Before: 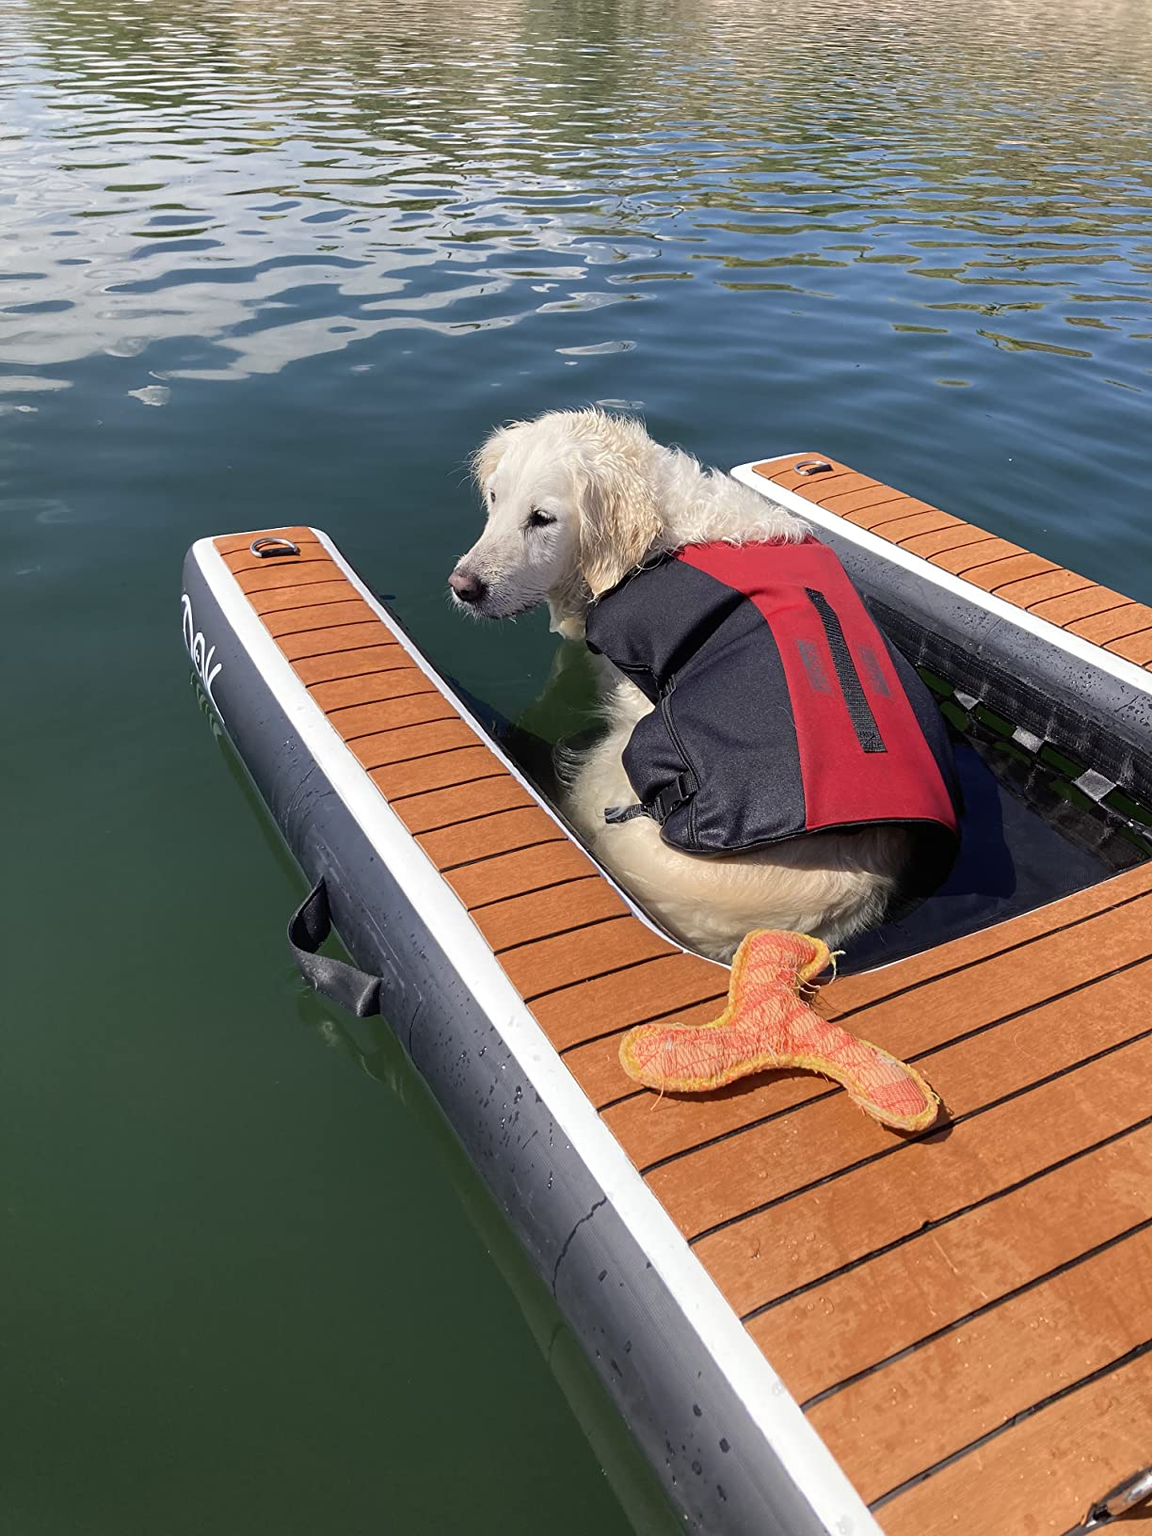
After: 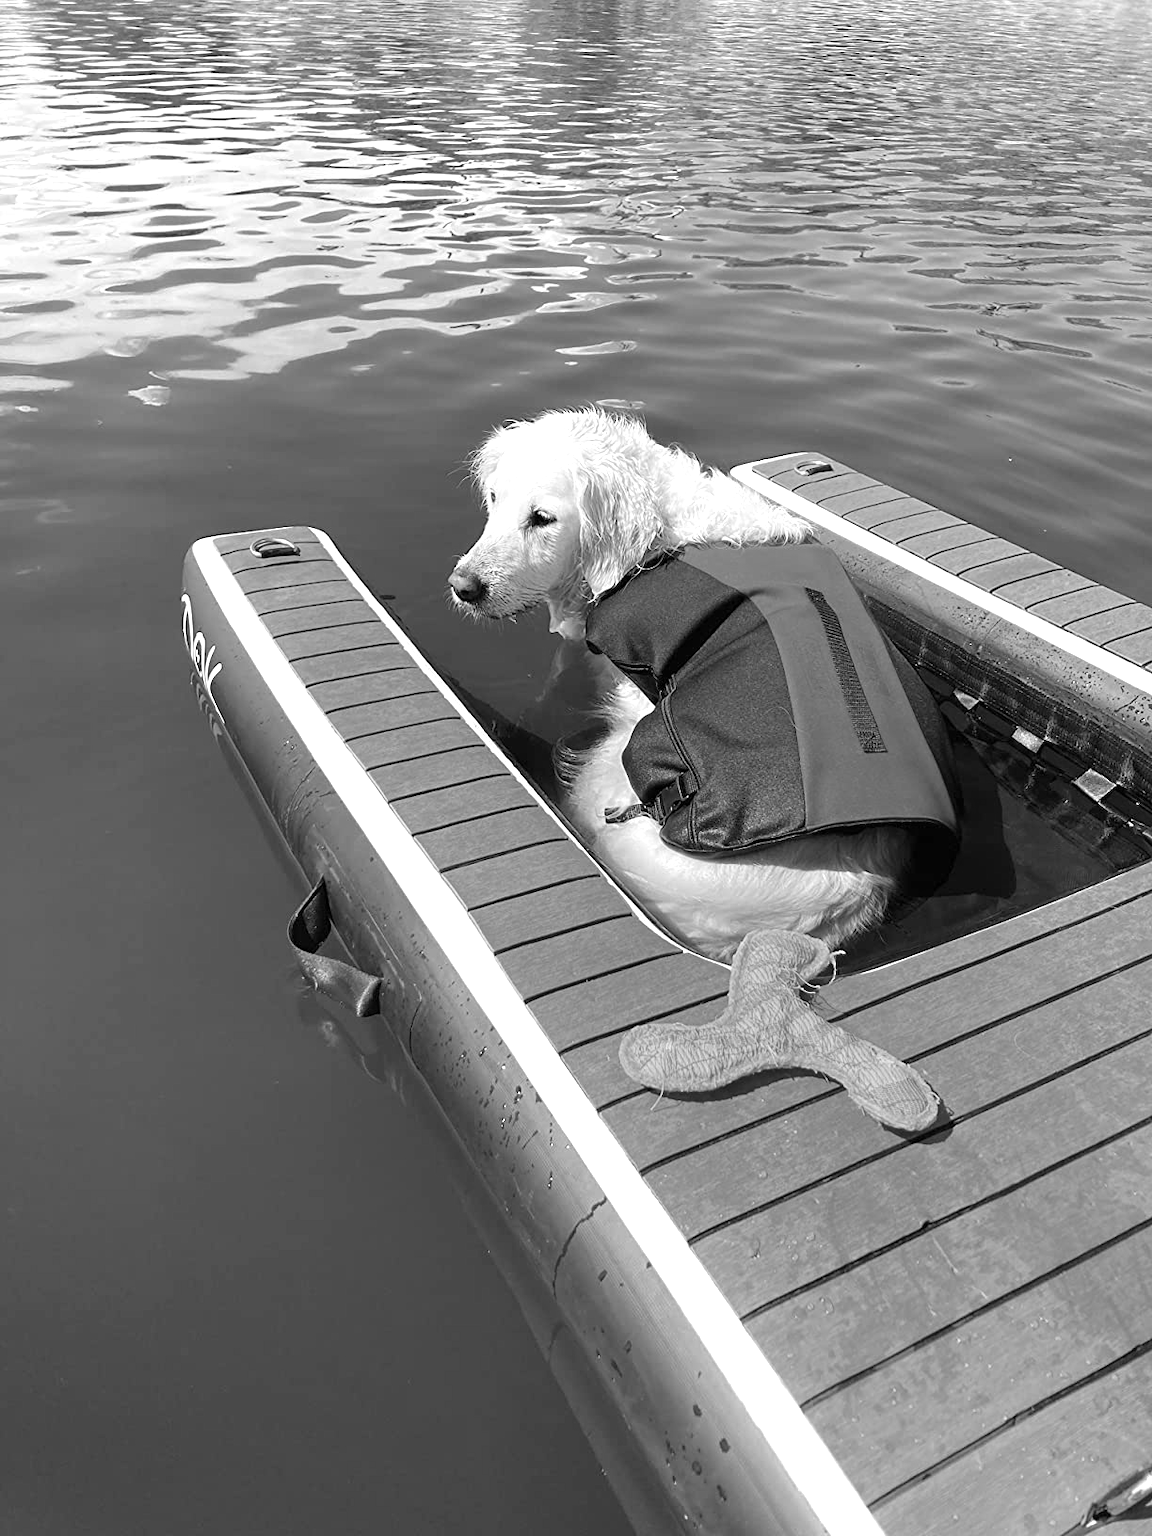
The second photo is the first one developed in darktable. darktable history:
color zones: curves: ch0 [(0, 0.48) (0.209, 0.398) (0.305, 0.332) (0.429, 0.493) (0.571, 0.5) (0.714, 0.5) (0.857, 0.5) (1, 0.48)]; ch1 [(0, 0.736) (0.143, 0.625) (0.225, 0.371) (0.429, 0.256) (0.571, 0.241) (0.714, 0.213) (0.857, 0.48) (1, 0.736)]; ch2 [(0, 0.448) (0.143, 0.498) (0.286, 0.5) (0.429, 0.5) (0.571, 0.5) (0.714, 0.5) (0.857, 0.5) (1, 0.448)]
monochrome: on, module defaults
exposure: exposure 0.766 EV, compensate highlight preservation false
